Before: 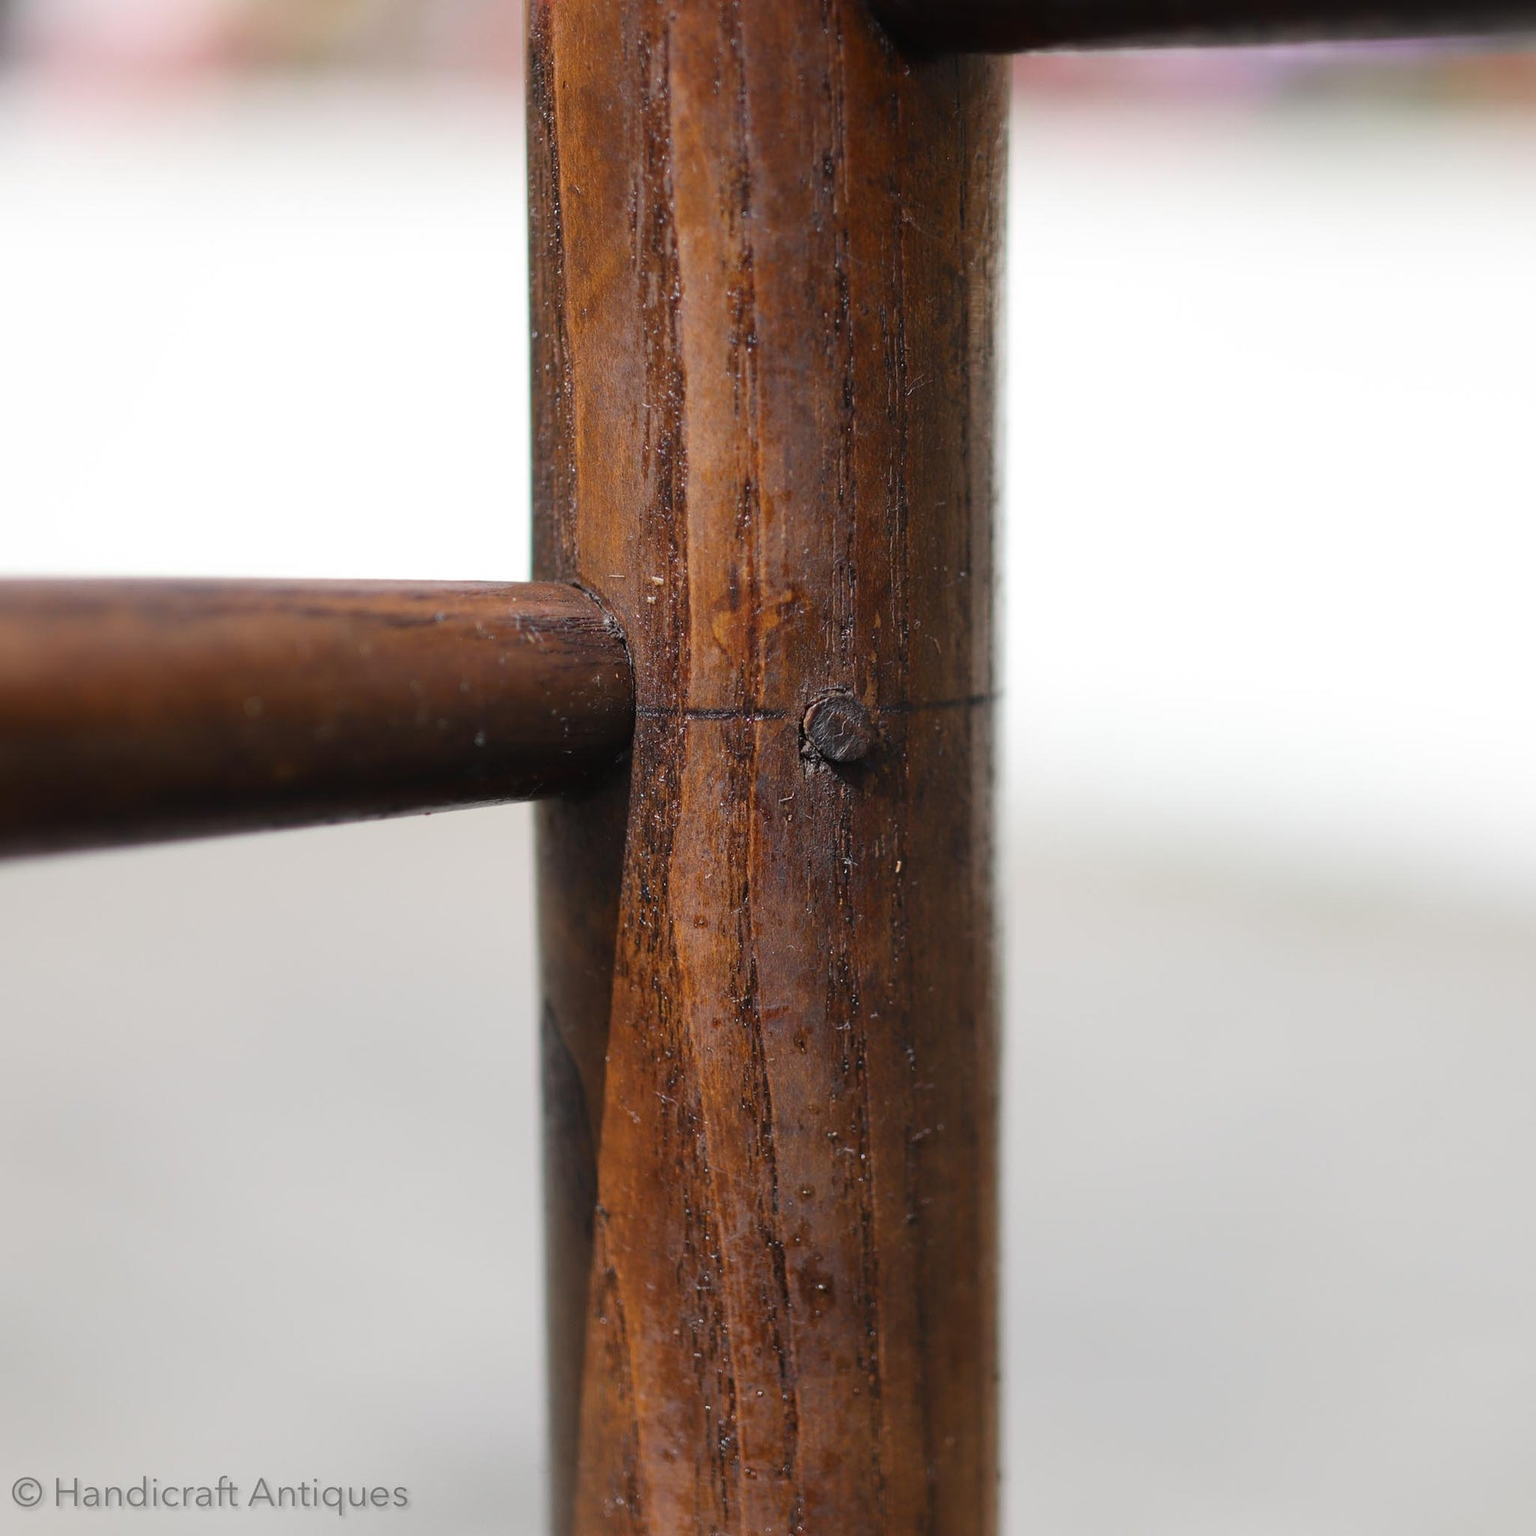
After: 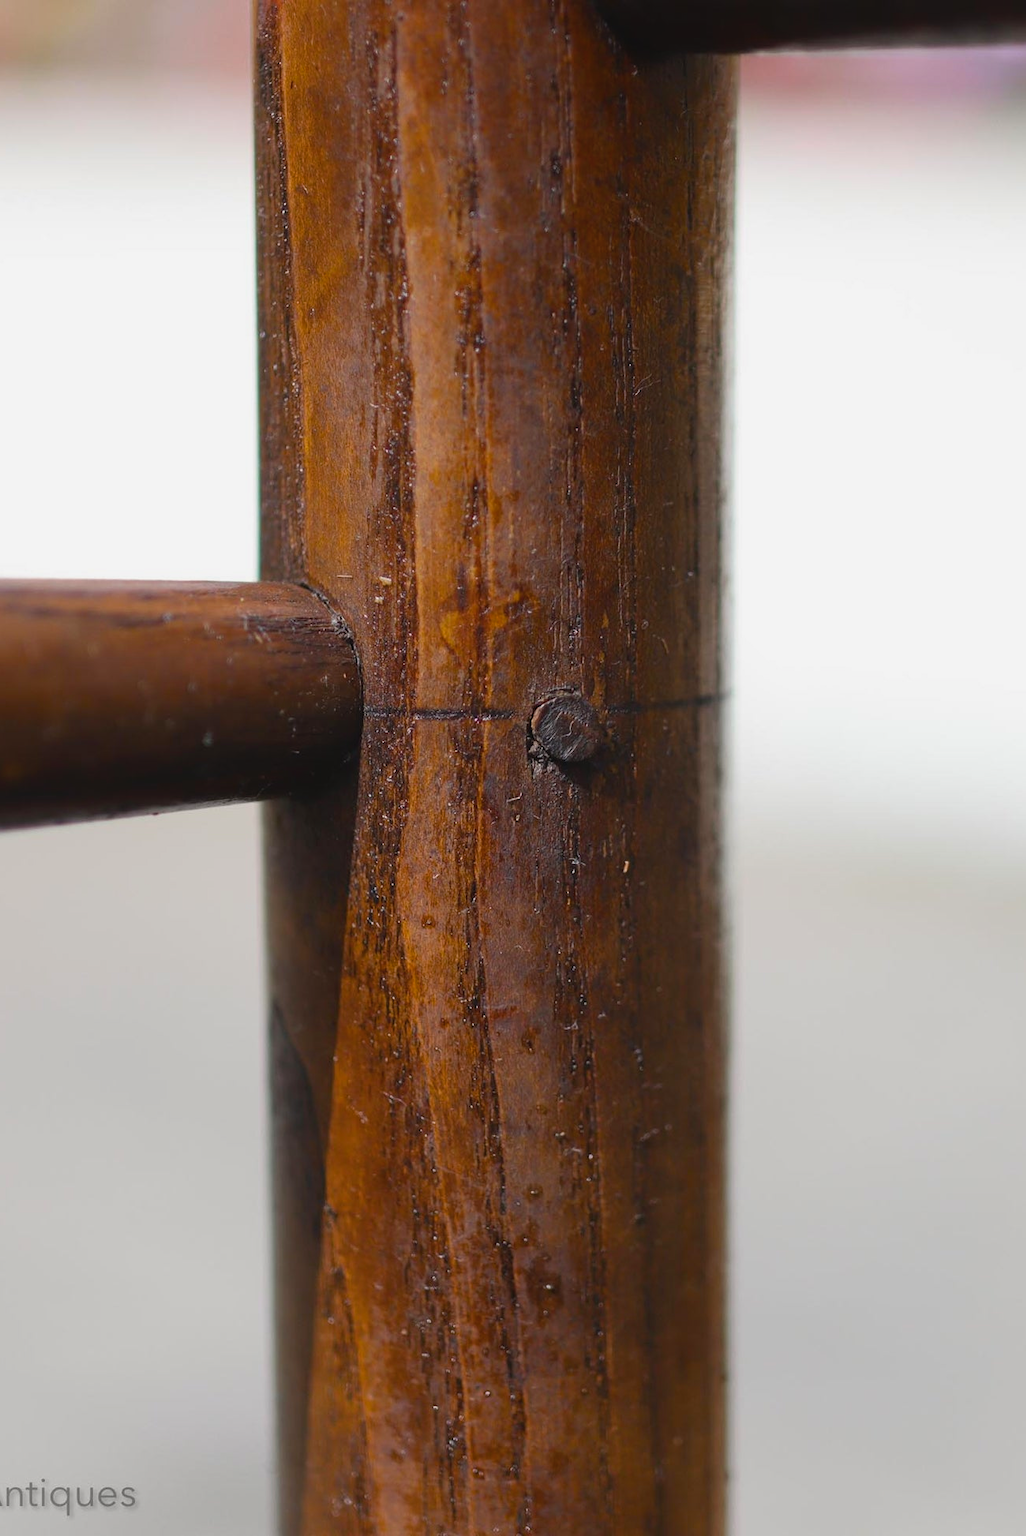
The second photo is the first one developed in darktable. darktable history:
crop and rotate: left 17.732%, right 15.423%
contrast brightness saturation: contrast -0.08, brightness -0.04, saturation -0.11
color balance rgb: perceptual saturation grading › global saturation 25%, global vibrance 20%
